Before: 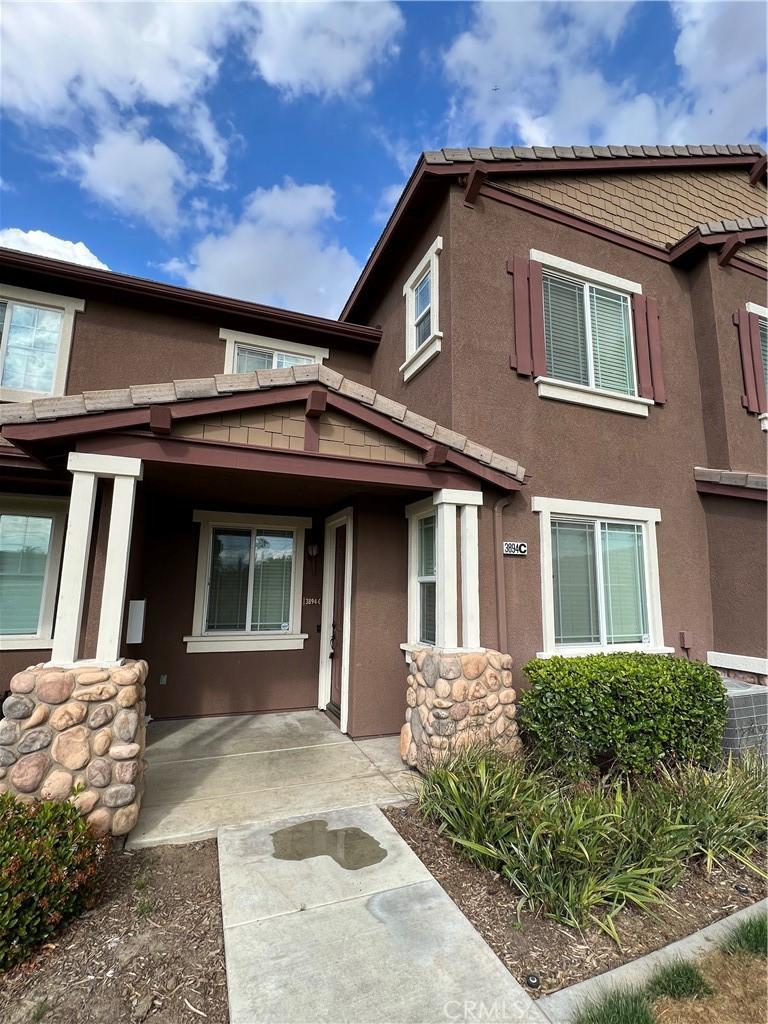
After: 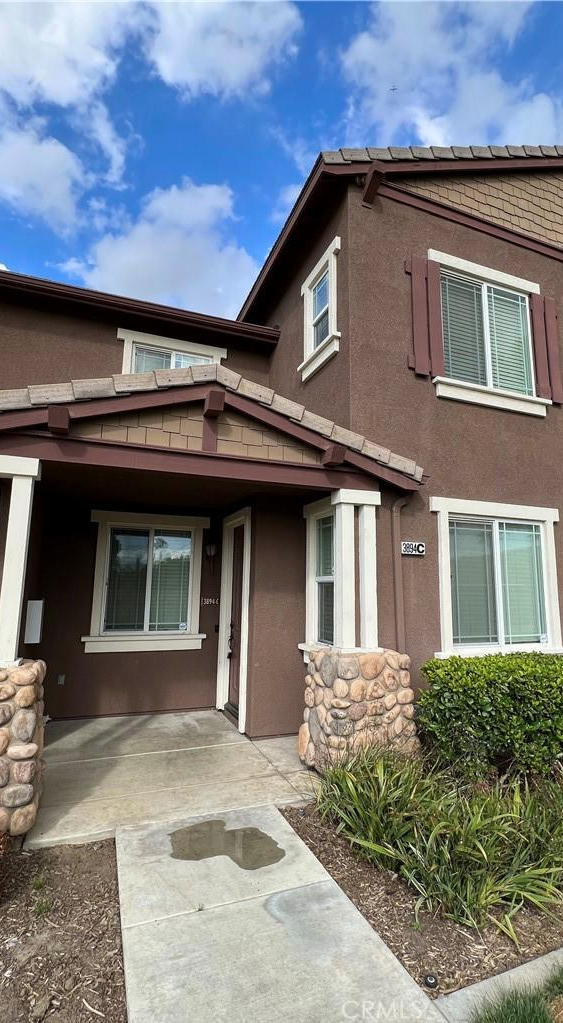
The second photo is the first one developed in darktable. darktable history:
exposure: exposure -0.043 EV, compensate exposure bias true, compensate highlight preservation false
color zones: curves: ch0 [(0.068, 0.464) (0.25, 0.5) (0.48, 0.508) (0.75, 0.536) (0.886, 0.476) (0.967, 0.456)]; ch1 [(0.066, 0.456) (0.25, 0.5) (0.616, 0.508) (0.746, 0.56) (0.934, 0.444)]
crop: left 13.402%, right 13.236%
